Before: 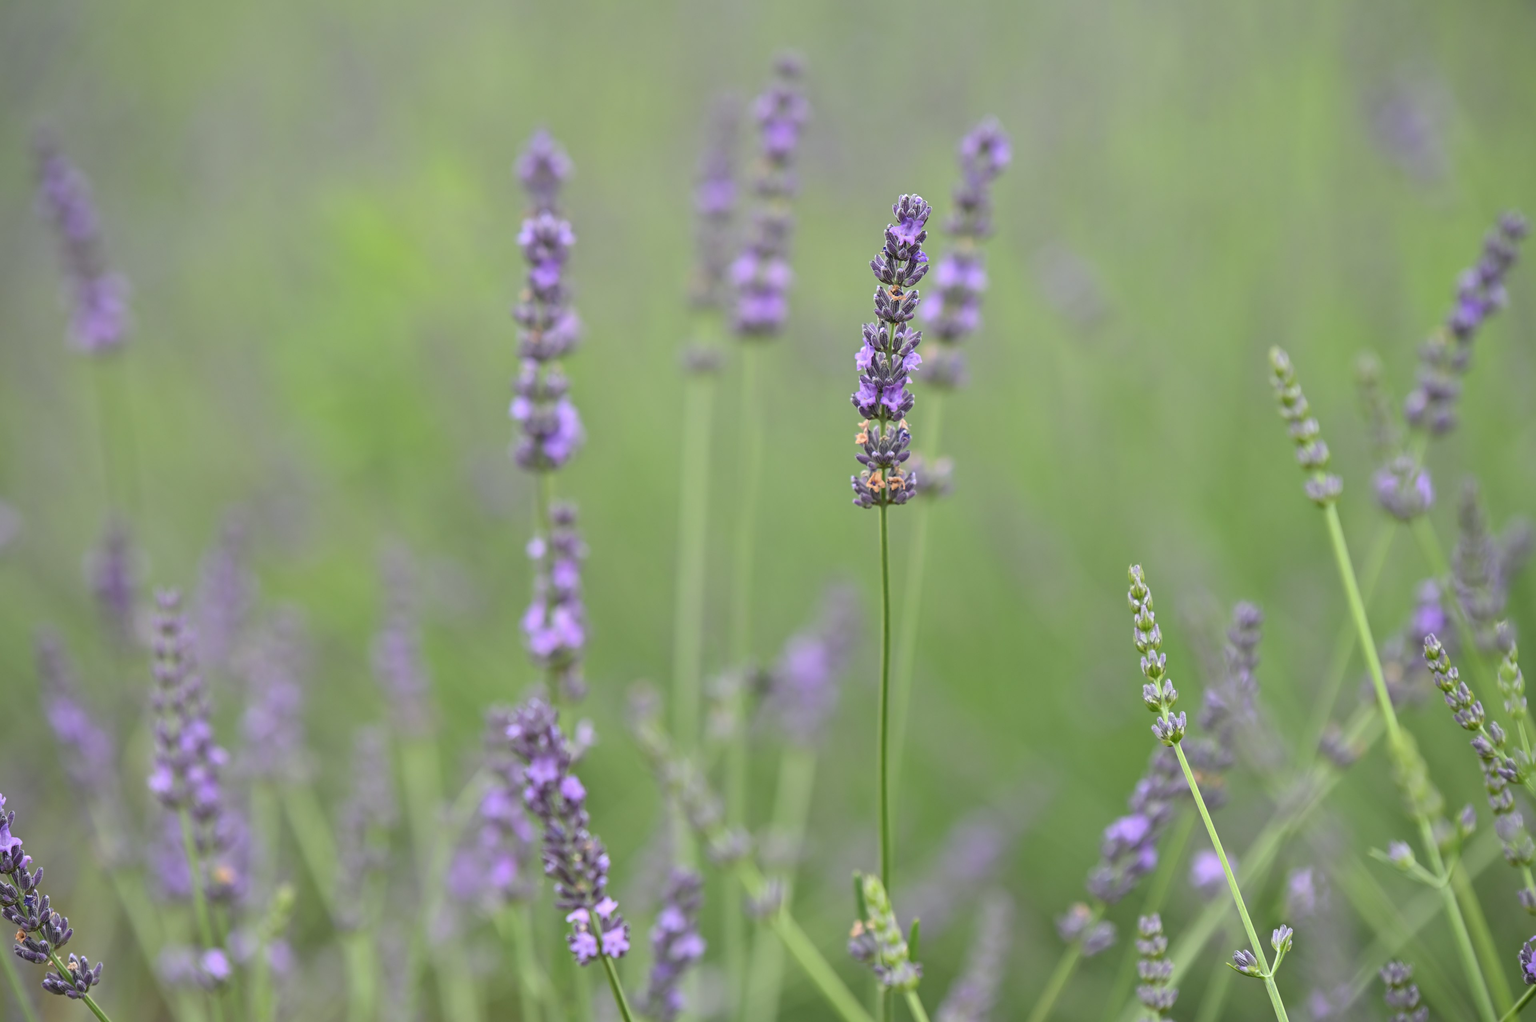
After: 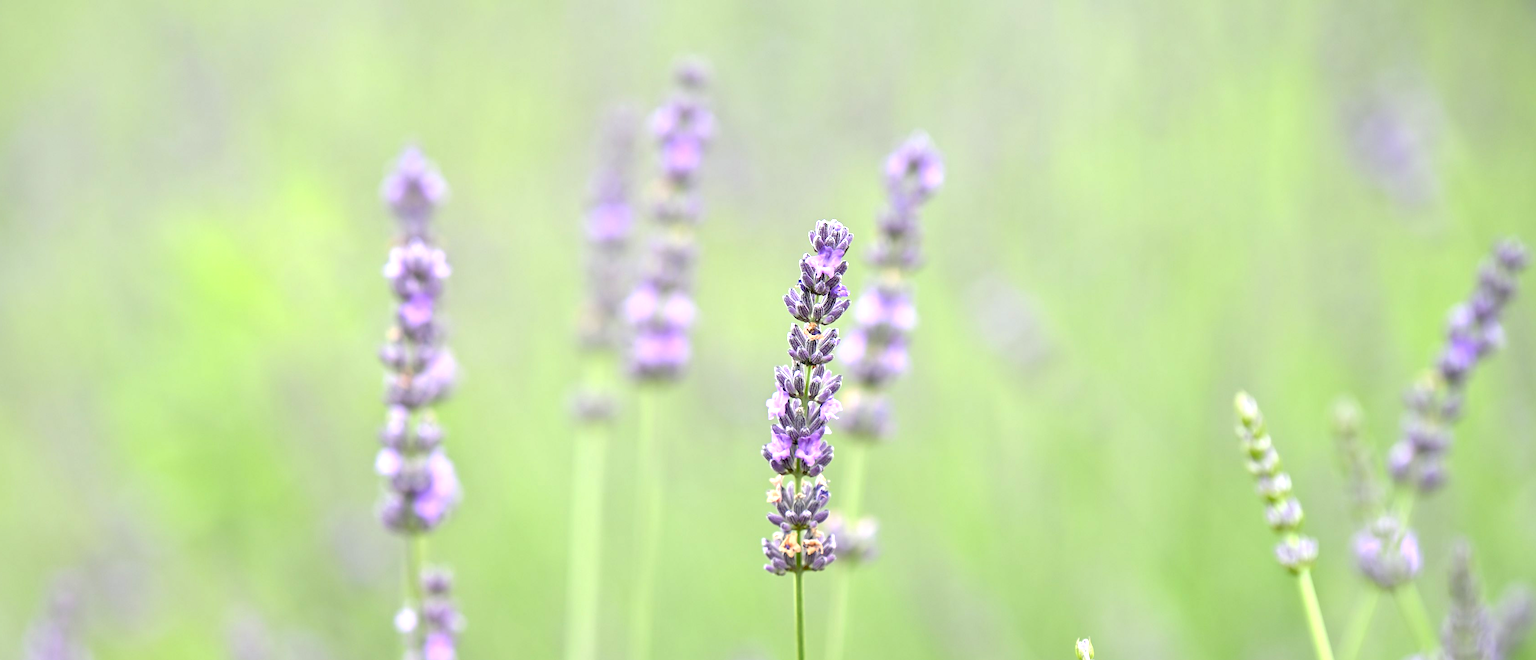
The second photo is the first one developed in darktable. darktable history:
crop and rotate: left 11.569%, bottom 42.855%
exposure: black level correction 0.011, exposure 1.084 EV, compensate exposure bias true, compensate highlight preservation false
